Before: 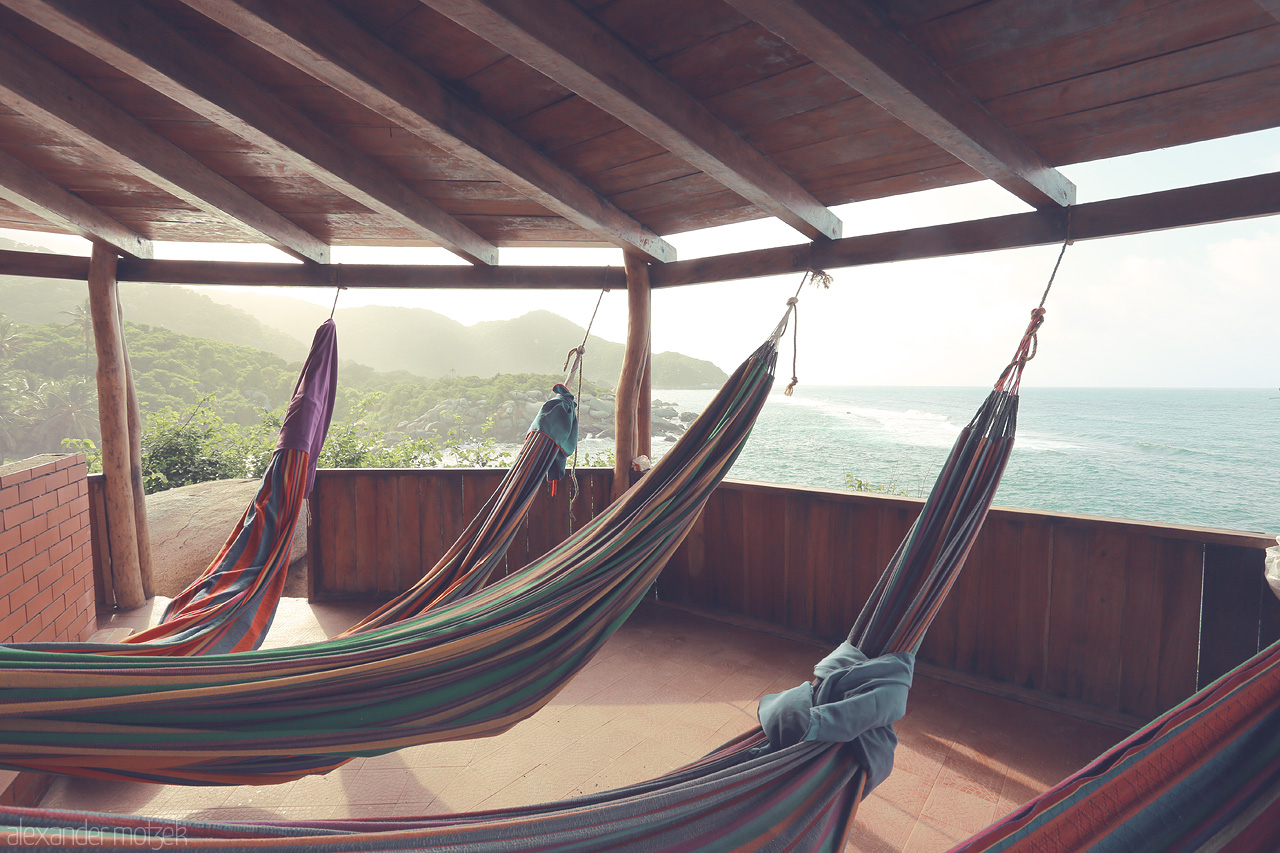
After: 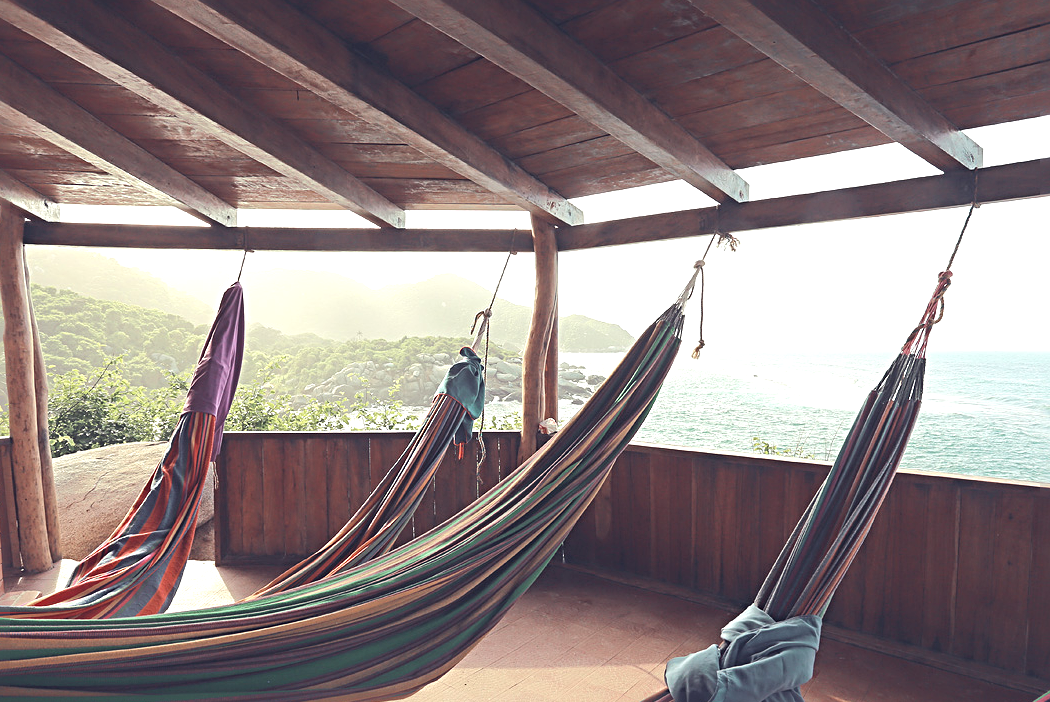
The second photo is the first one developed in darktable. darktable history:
crop and rotate: left 7.341%, top 4.462%, right 10.606%, bottom 13.153%
tone equalizer: -8 EV -0.415 EV, -7 EV -0.374 EV, -6 EV -0.335 EV, -5 EV -0.234 EV, -3 EV 0.206 EV, -2 EV 0.333 EV, -1 EV 0.385 EV, +0 EV 0.39 EV, mask exposure compensation -0.514 EV
sharpen: radius 3.989
